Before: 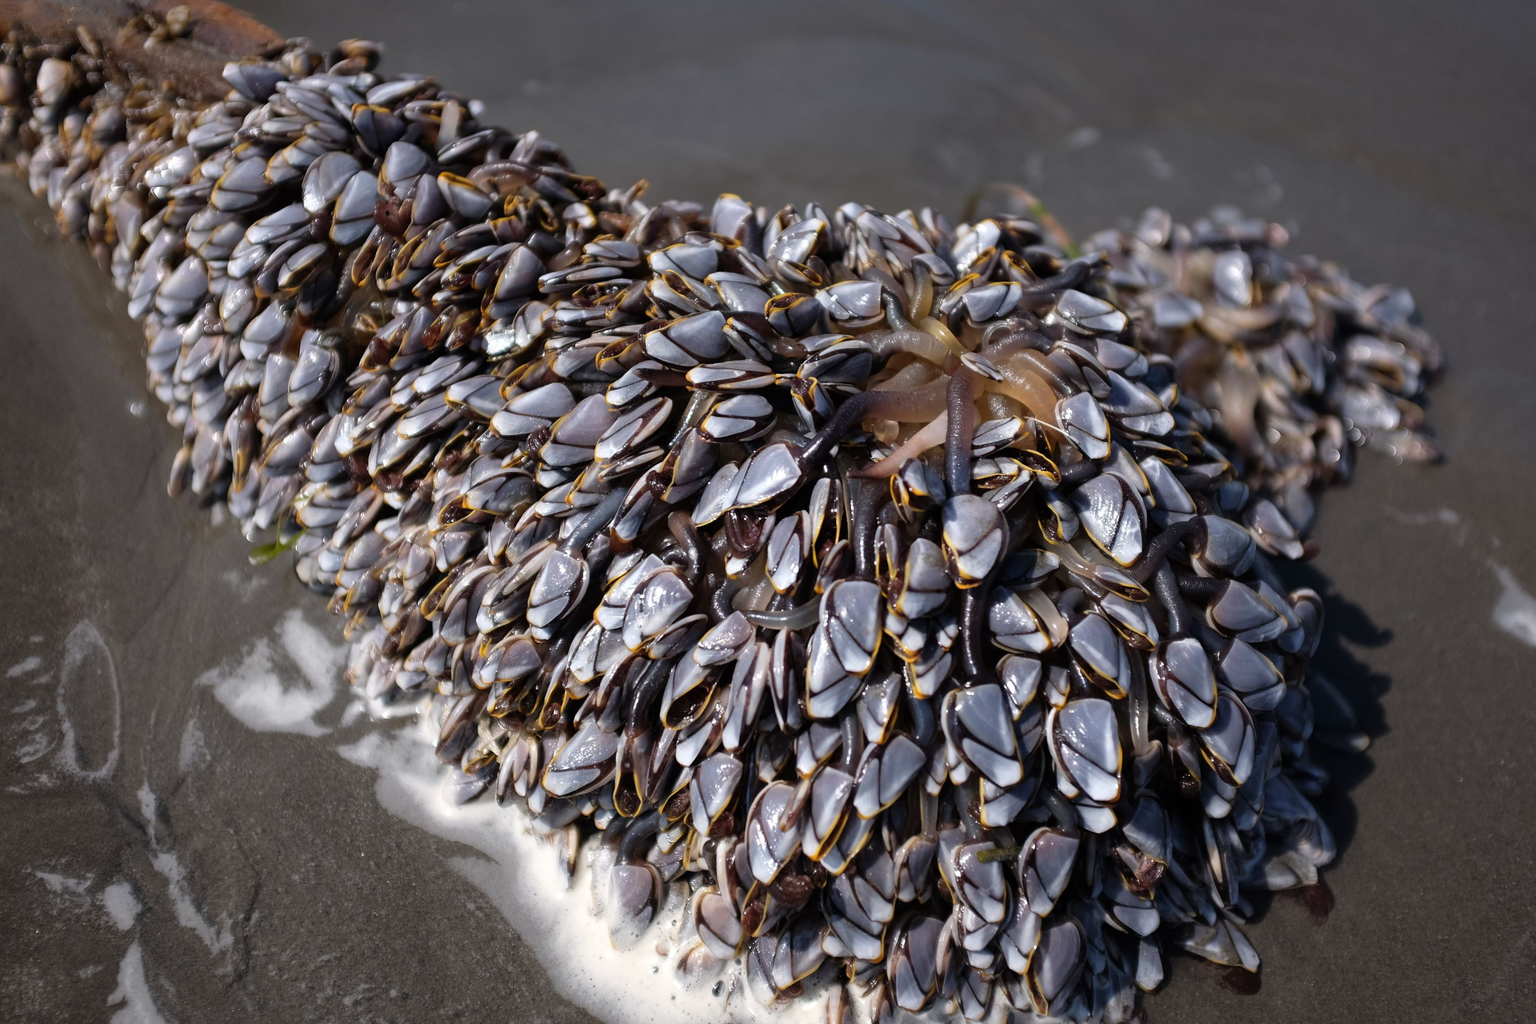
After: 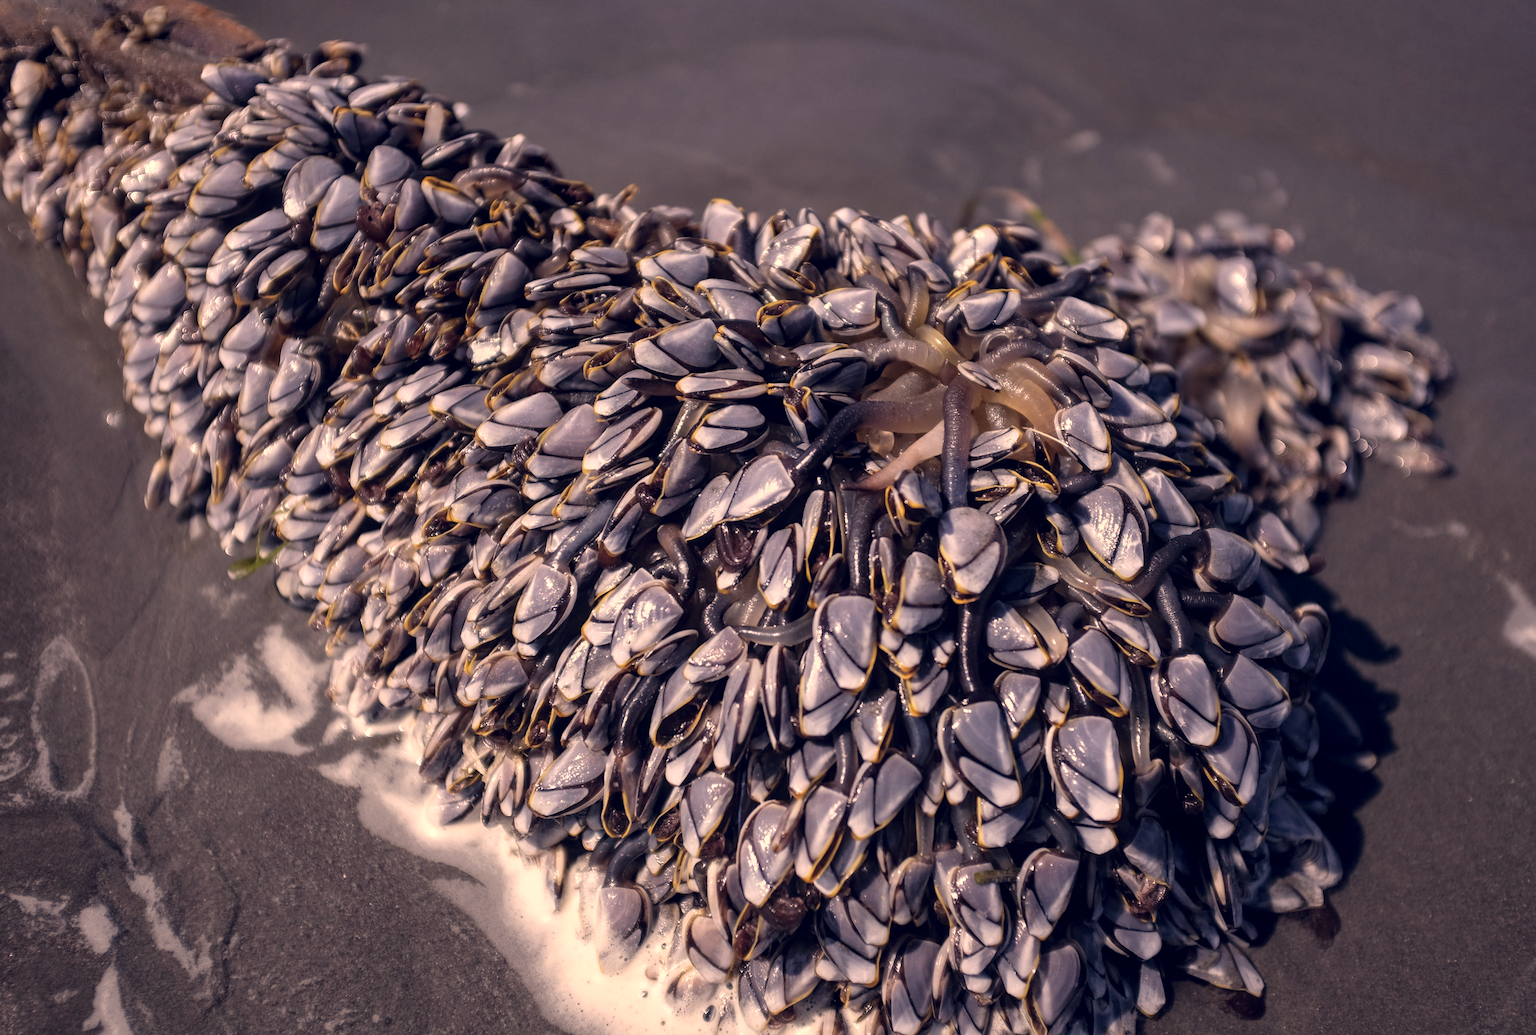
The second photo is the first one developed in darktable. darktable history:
local contrast: on, module defaults
crop and rotate: left 1.774%, right 0.633%, bottom 1.28%
color correction: highlights a* 19.59, highlights b* 27.49, shadows a* 3.46, shadows b* -17.28, saturation 0.73
